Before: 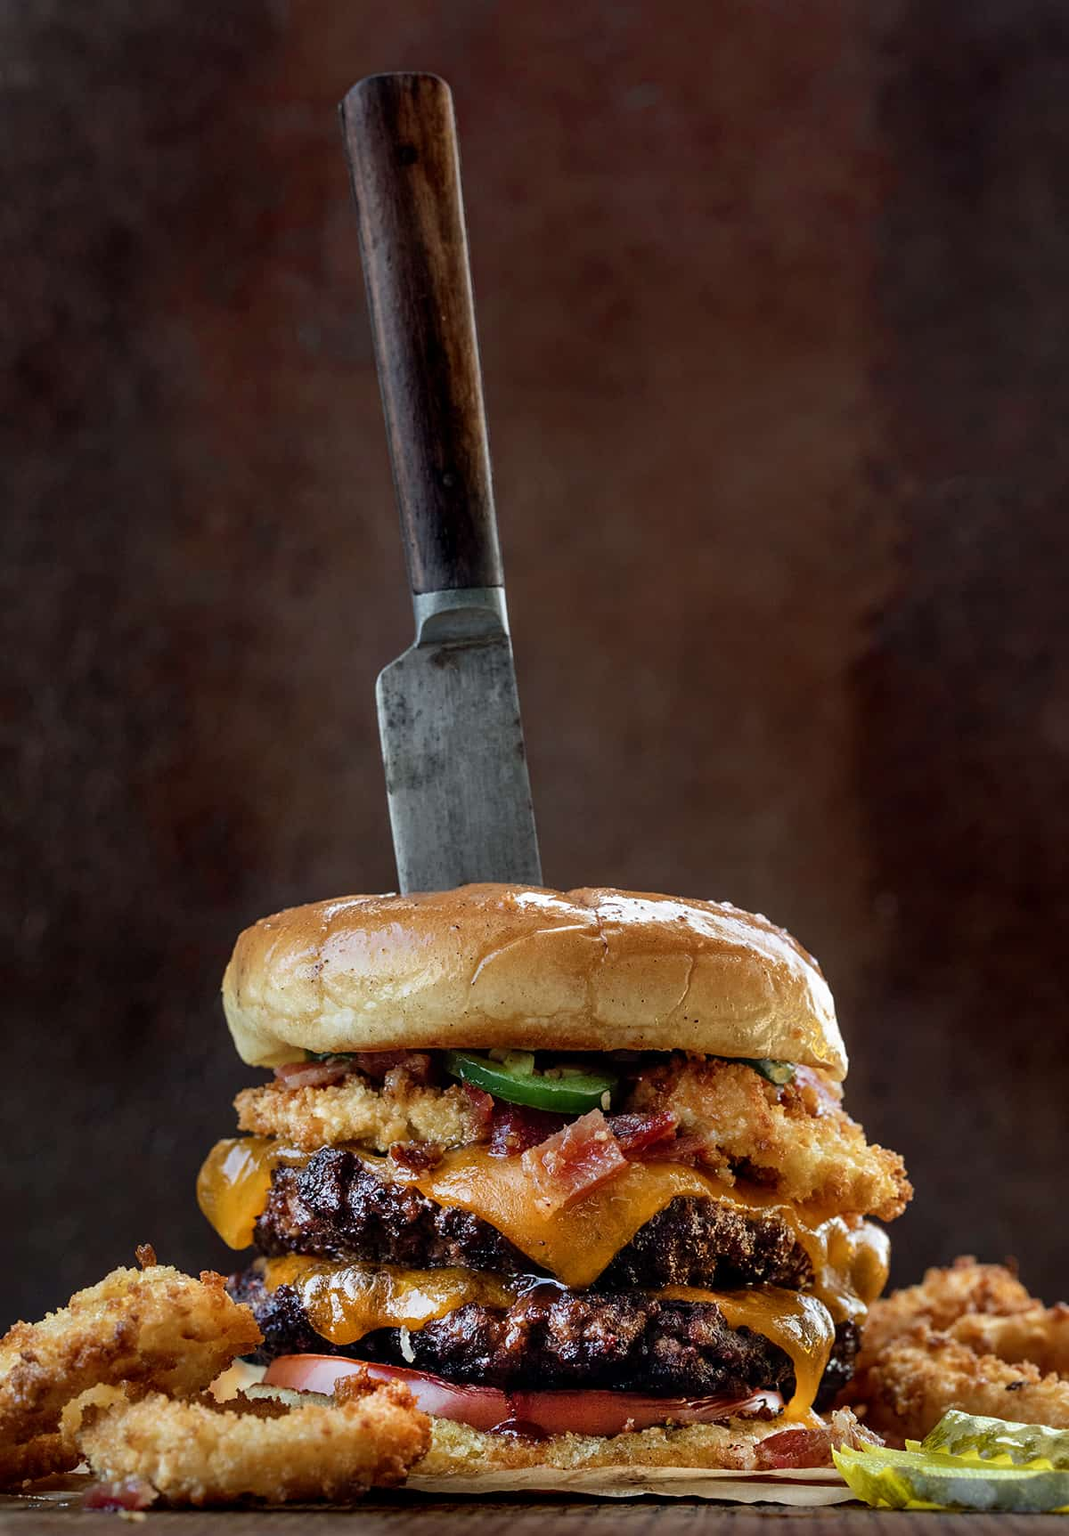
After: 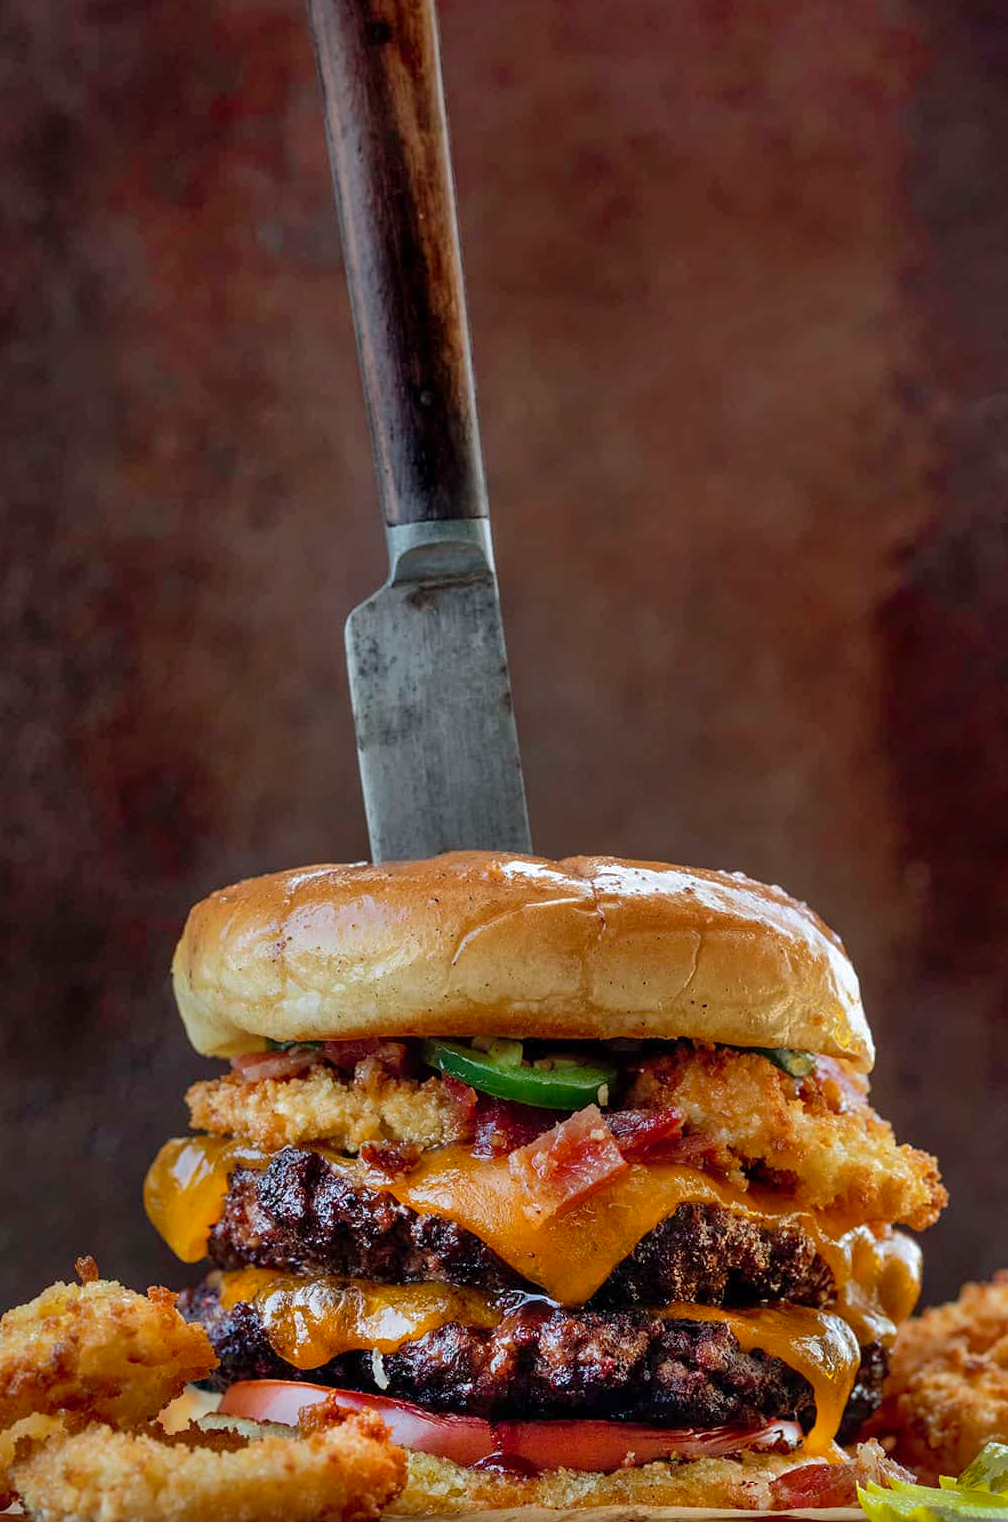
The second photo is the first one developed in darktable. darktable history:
shadows and highlights: on, module defaults
white balance: red 0.988, blue 1.017
crop: left 6.446%, top 8.188%, right 9.538%, bottom 3.548%
